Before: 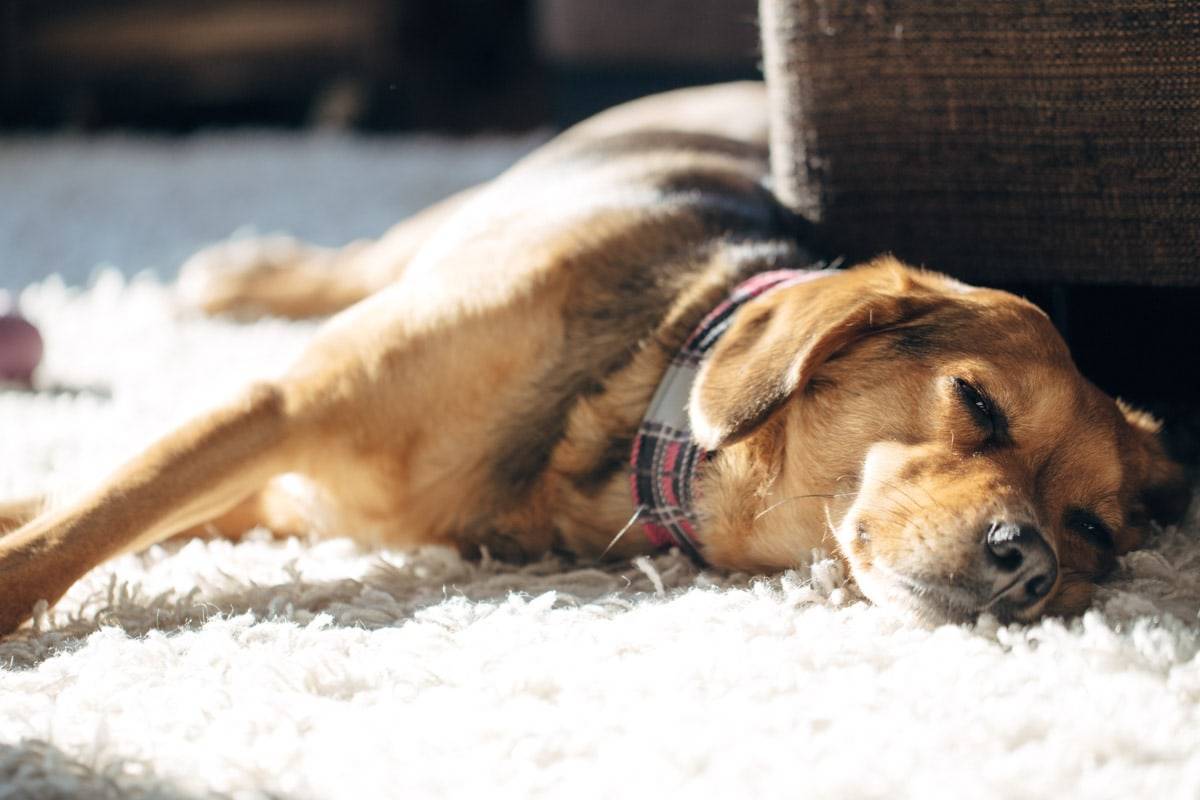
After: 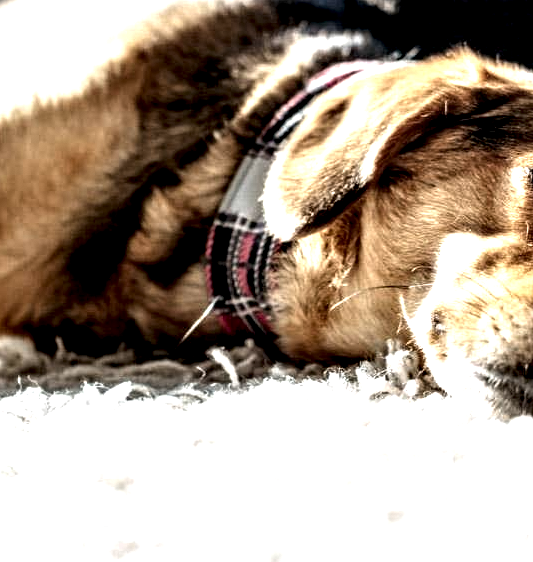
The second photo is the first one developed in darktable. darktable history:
crop: left 35.432%, top 26.233%, right 20.145%, bottom 3.432%
local contrast: highlights 115%, shadows 42%, detail 293%
